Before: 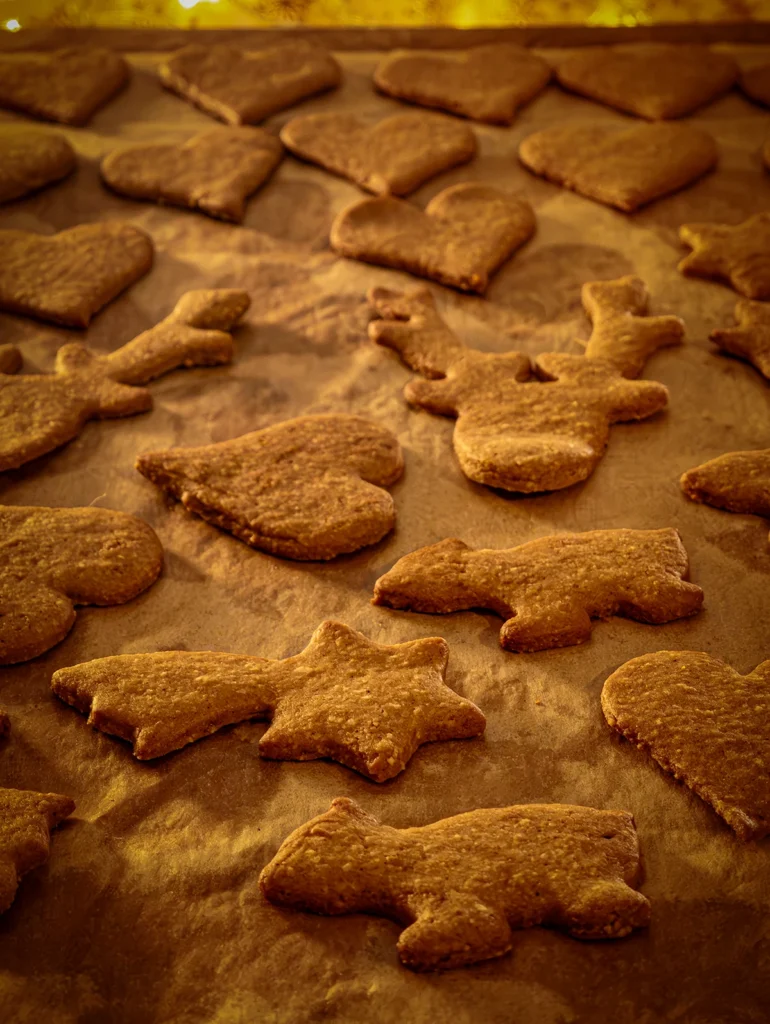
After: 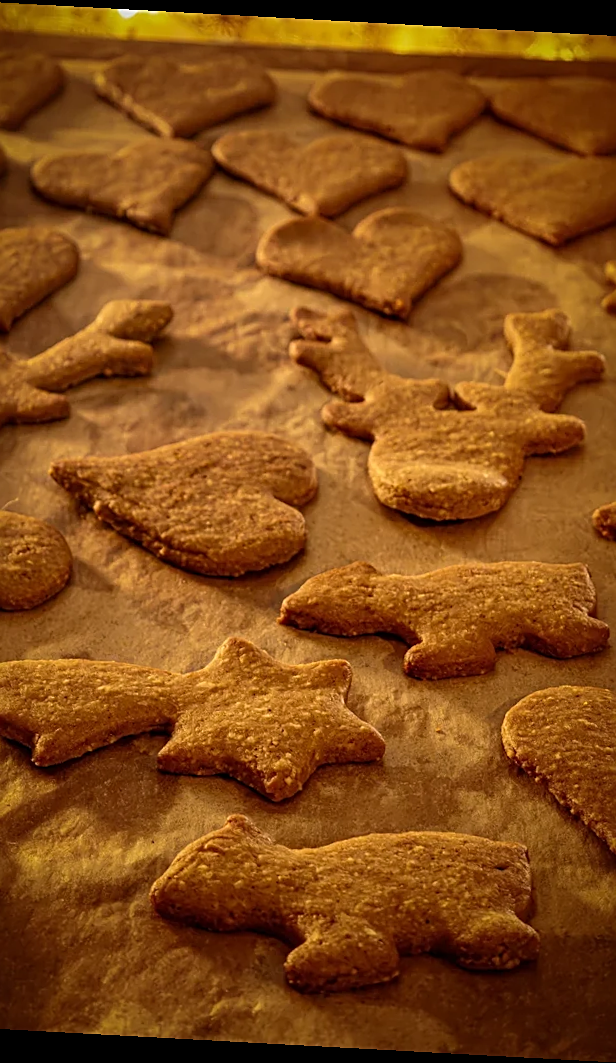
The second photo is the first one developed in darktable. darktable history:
crop and rotate: angle -3.11°, left 14.18%, top 0.032%, right 11.03%, bottom 0.061%
sharpen: on, module defaults
